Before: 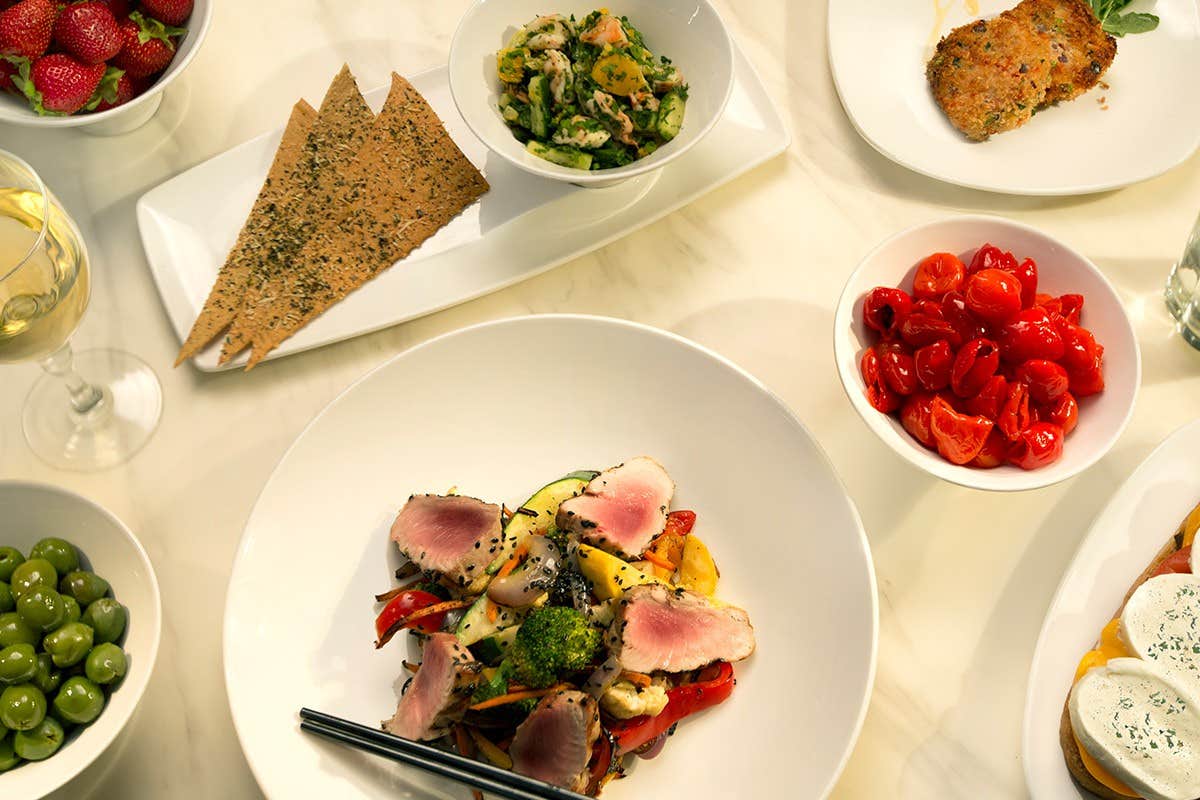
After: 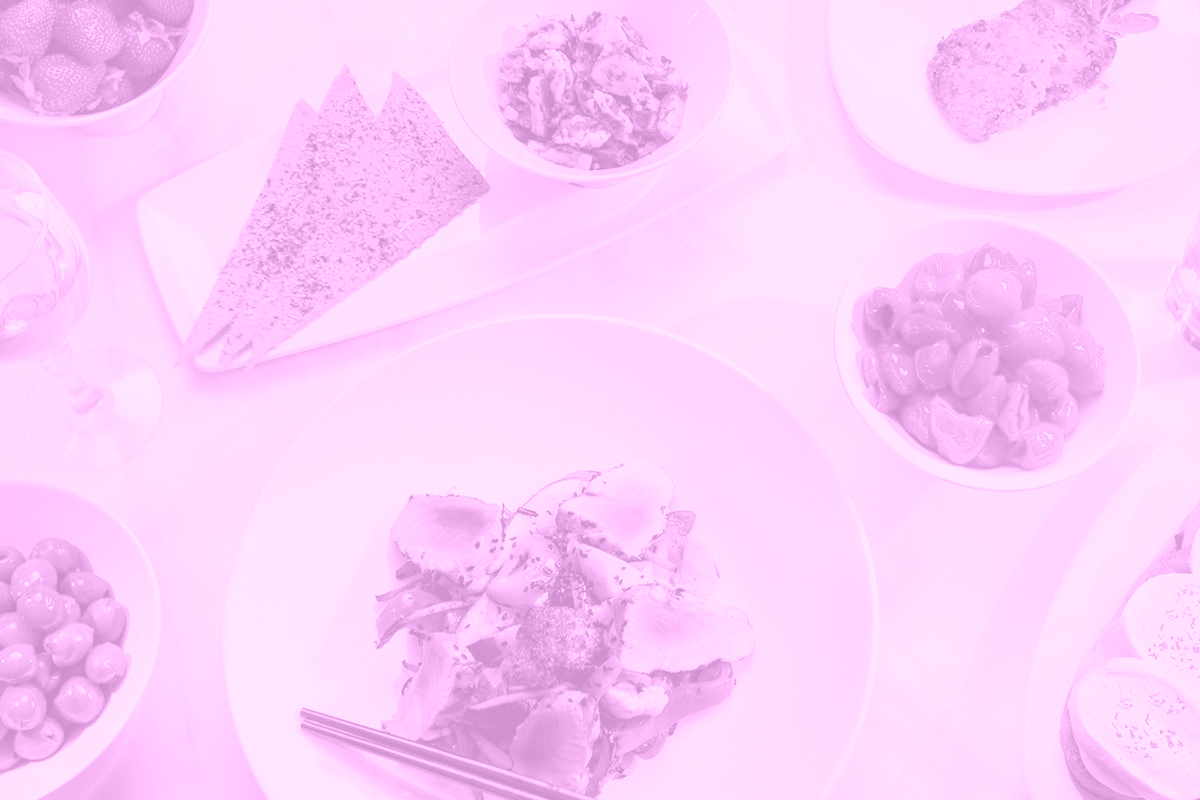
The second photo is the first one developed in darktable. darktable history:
color balance: input saturation 99%
colorize: hue 331.2°, saturation 75%, source mix 30.28%, lightness 70.52%, version 1
shadows and highlights: radius 93.07, shadows -14.46, white point adjustment 0.23, highlights 31.48, compress 48.23%, highlights color adjustment 52.79%, soften with gaussian
local contrast: on, module defaults
